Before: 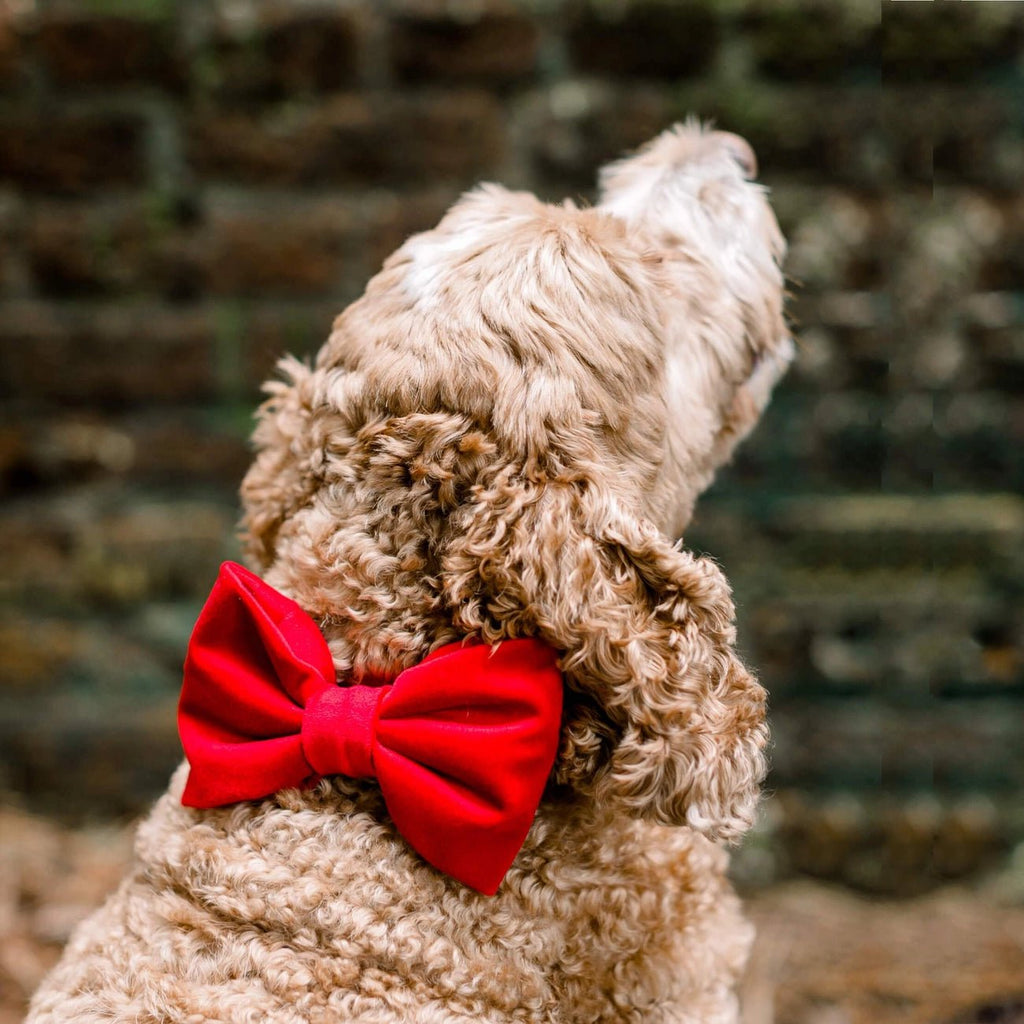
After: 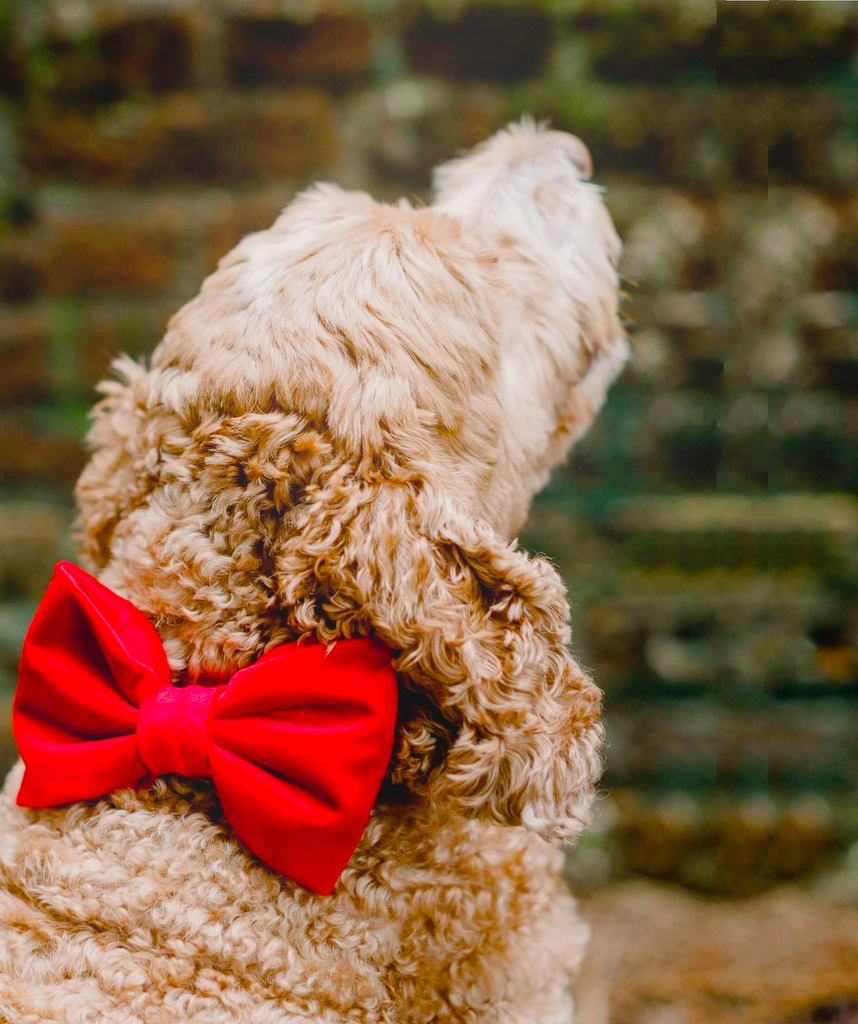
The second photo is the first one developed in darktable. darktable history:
bloom: size 40%
color balance rgb: perceptual saturation grading › global saturation 20%, perceptual saturation grading › highlights -25%, perceptual saturation grading › shadows 25%
crop: left 16.145%
filmic rgb: black relative exposure -16 EV, threshold -0.33 EV, transition 3.19 EV, structure ↔ texture 100%, target black luminance 0%, hardness 7.57, latitude 72.96%, contrast 0.908, highlights saturation mix 10%, shadows ↔ highlights balance -0.38%, add noise in highlights 0, preserve chrominance no, color science v4 (2020), iterations of high-quality reconstruction 10, enable highlight reconstruction true
